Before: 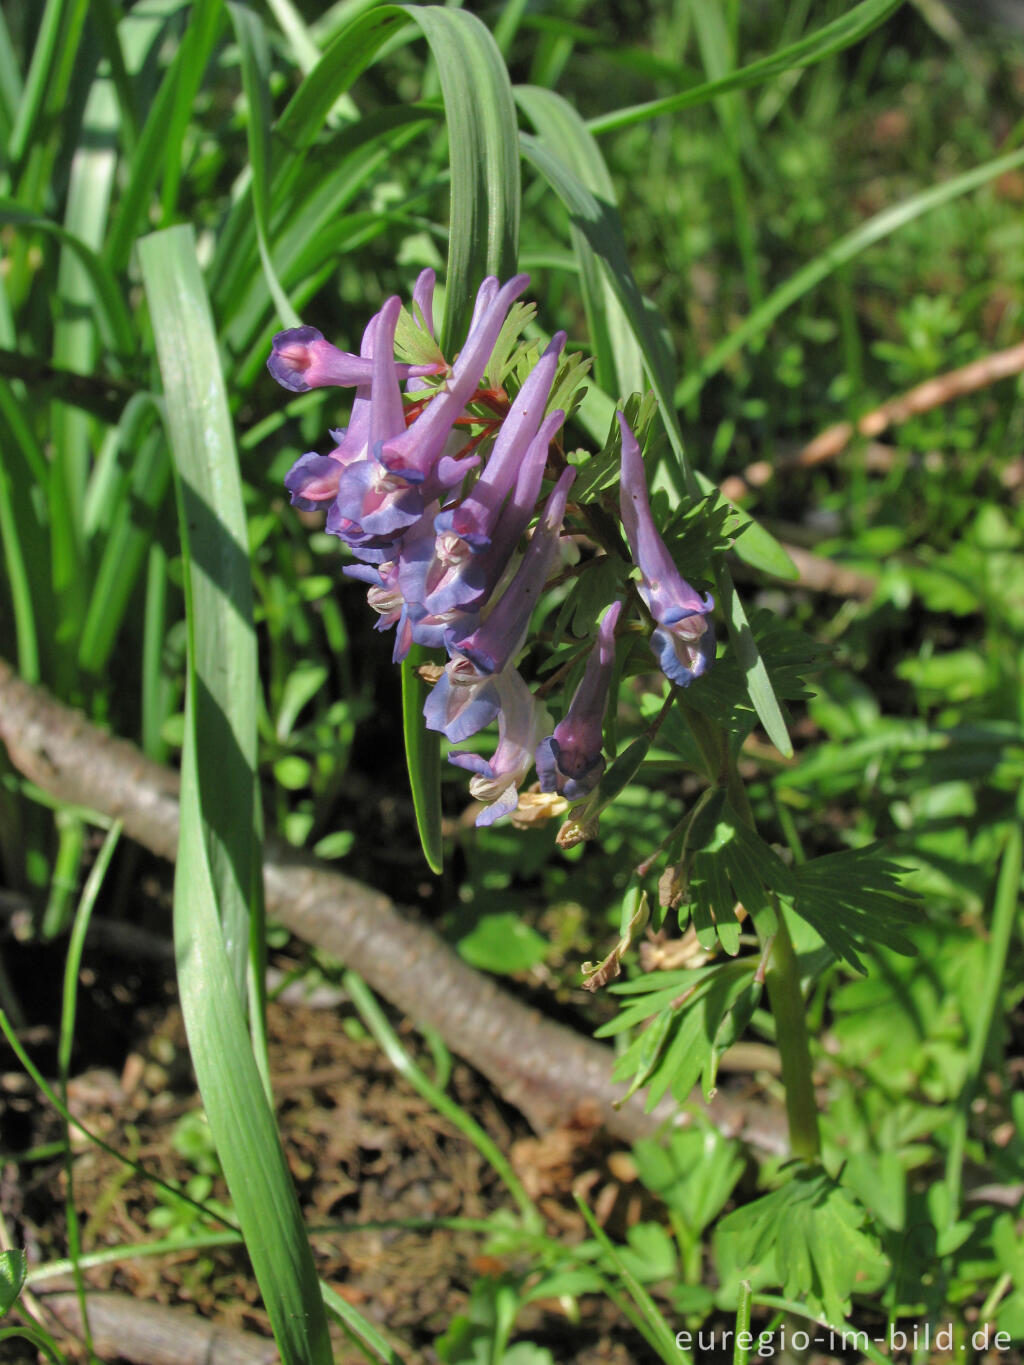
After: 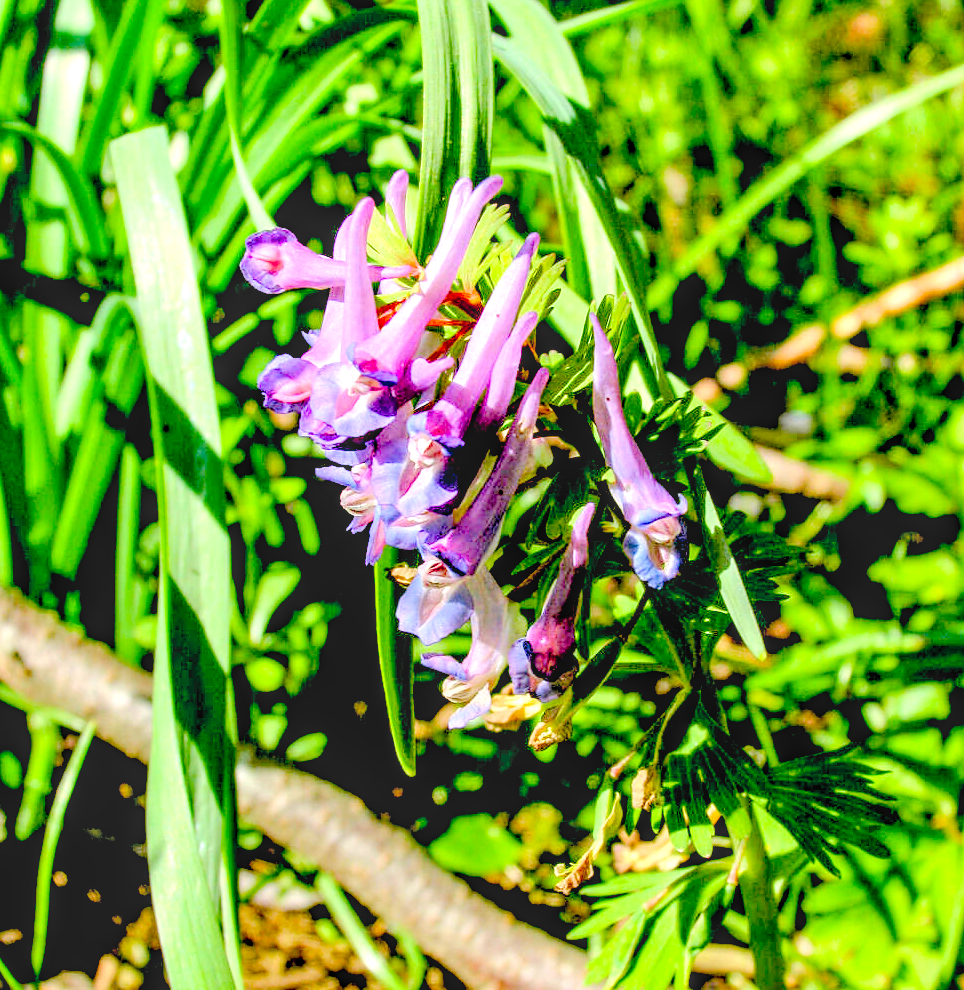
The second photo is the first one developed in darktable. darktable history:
crop: left 2.689%, top 7.227%, right 3.146%, bottom 20.235%
sharpen: radius 1.534, amount 0.366, threshold 1.284
exposure: black level correction 0.032, exposure 0.312 EV, compensate exposure bias true, compensate highlight preservation false
color balance rgb: shadows lift › chroma 2.004%, shadows lift › hue 49.1°, linear chroma grading › global chroma 5.392%, perceptual saturation grading › global saturation 20%, perceptual saturation grading › highlights -24.985%, perceptual saturation grading › shadows 25.901%, global vibrance 11.191%
local contrast: highlights 1%, shadows 4%, detail 134%
contrast brightness saturation: contrast 0.095, brightness 0.299, saturation 0.149
tone curve: curves: ch0 [(0.021, 0) (0.104, 0.052) (0.496, 0.526) (0.737, 0.783) (1, 1)], preserve colors none
